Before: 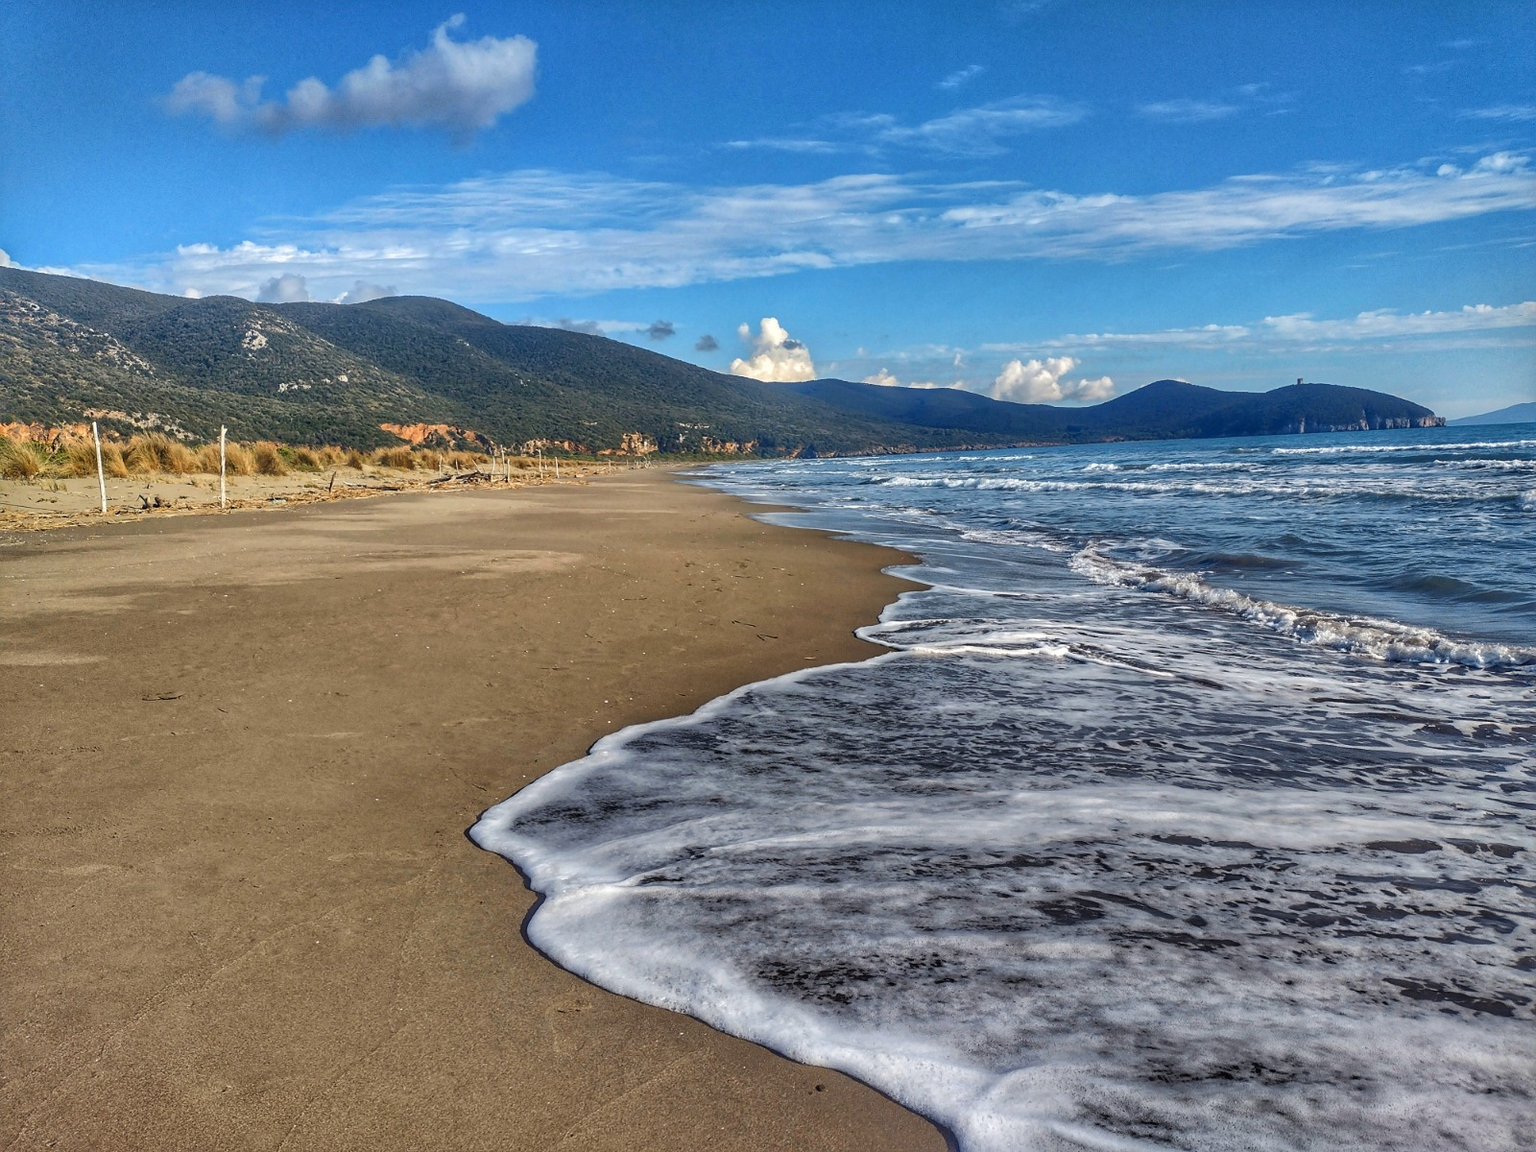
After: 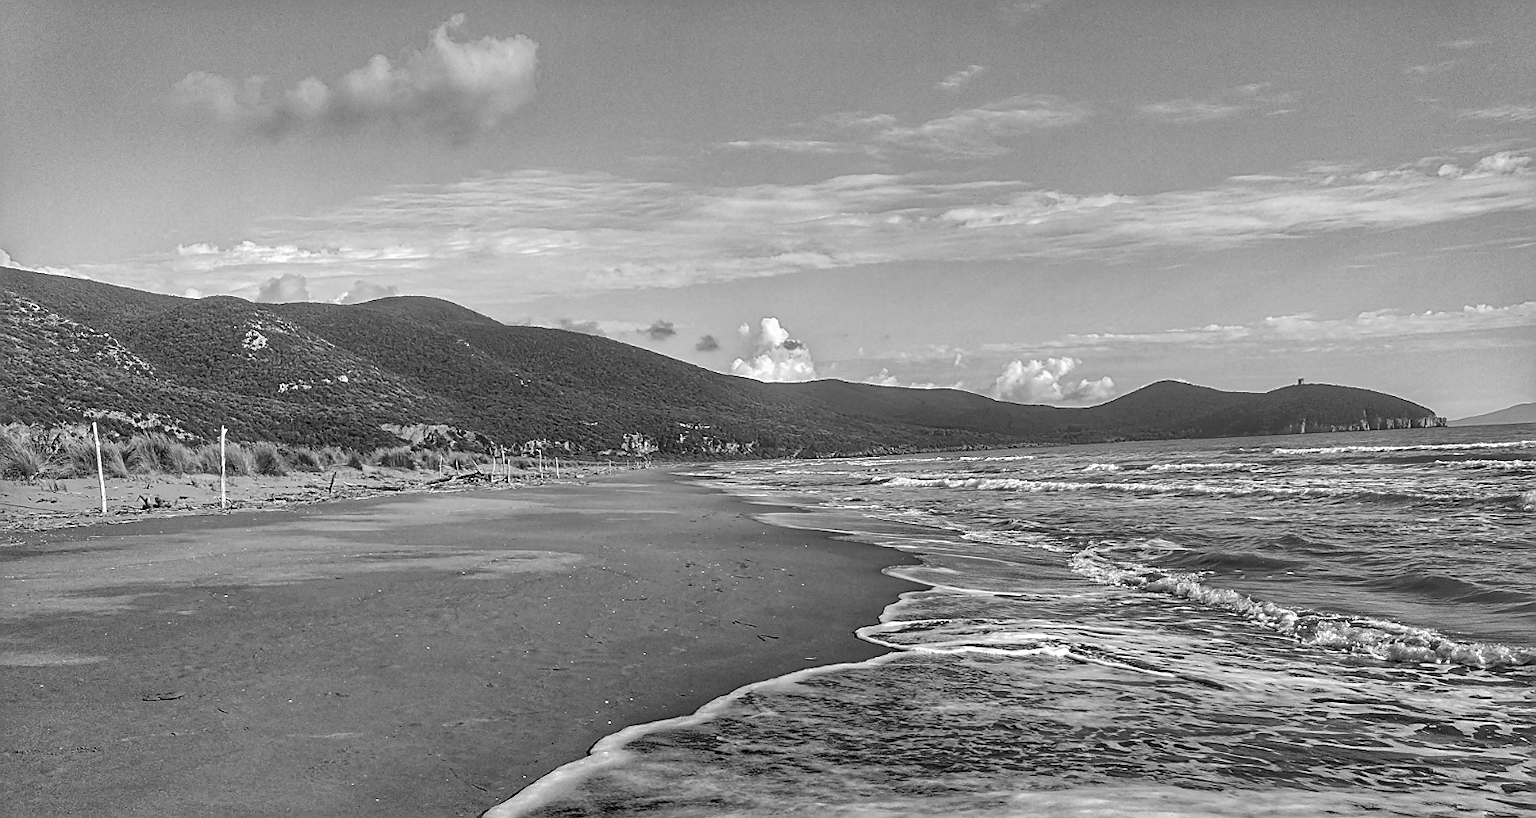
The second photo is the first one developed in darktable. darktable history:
crop: right 0.001%, bottom 28.951%
color calibration: output gray [0.28, 0.41, 0.31, 0], illuminant as shot in camera, x 0.37, y 0.382, temperature 4315.82 K
sharpen: on, module defaults
